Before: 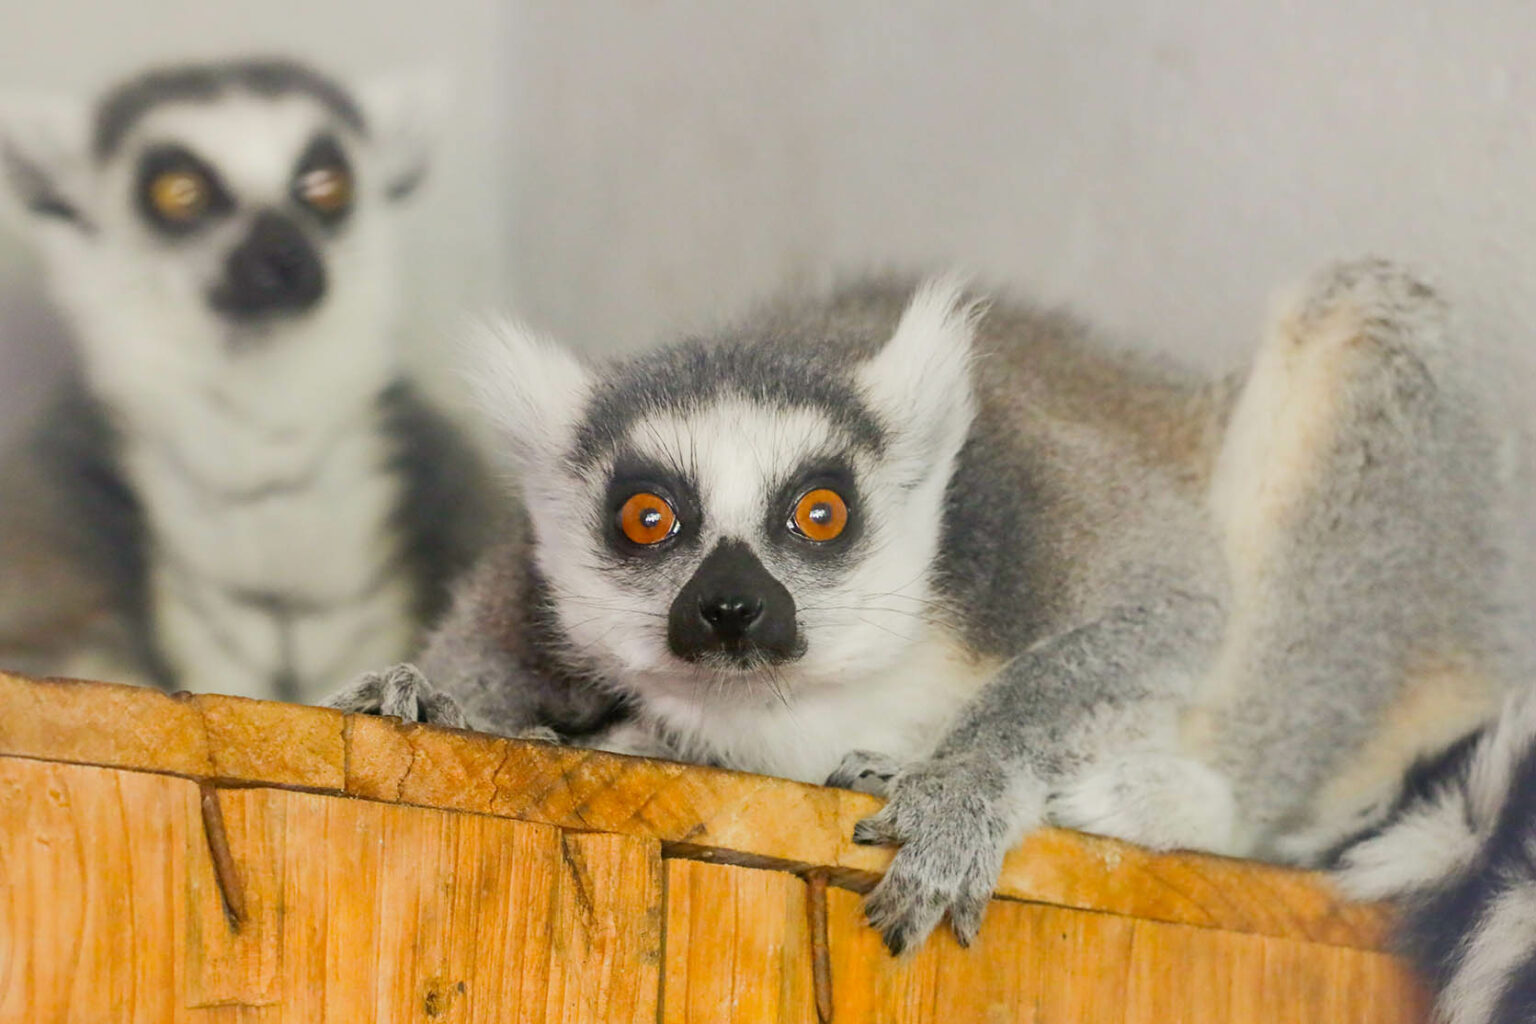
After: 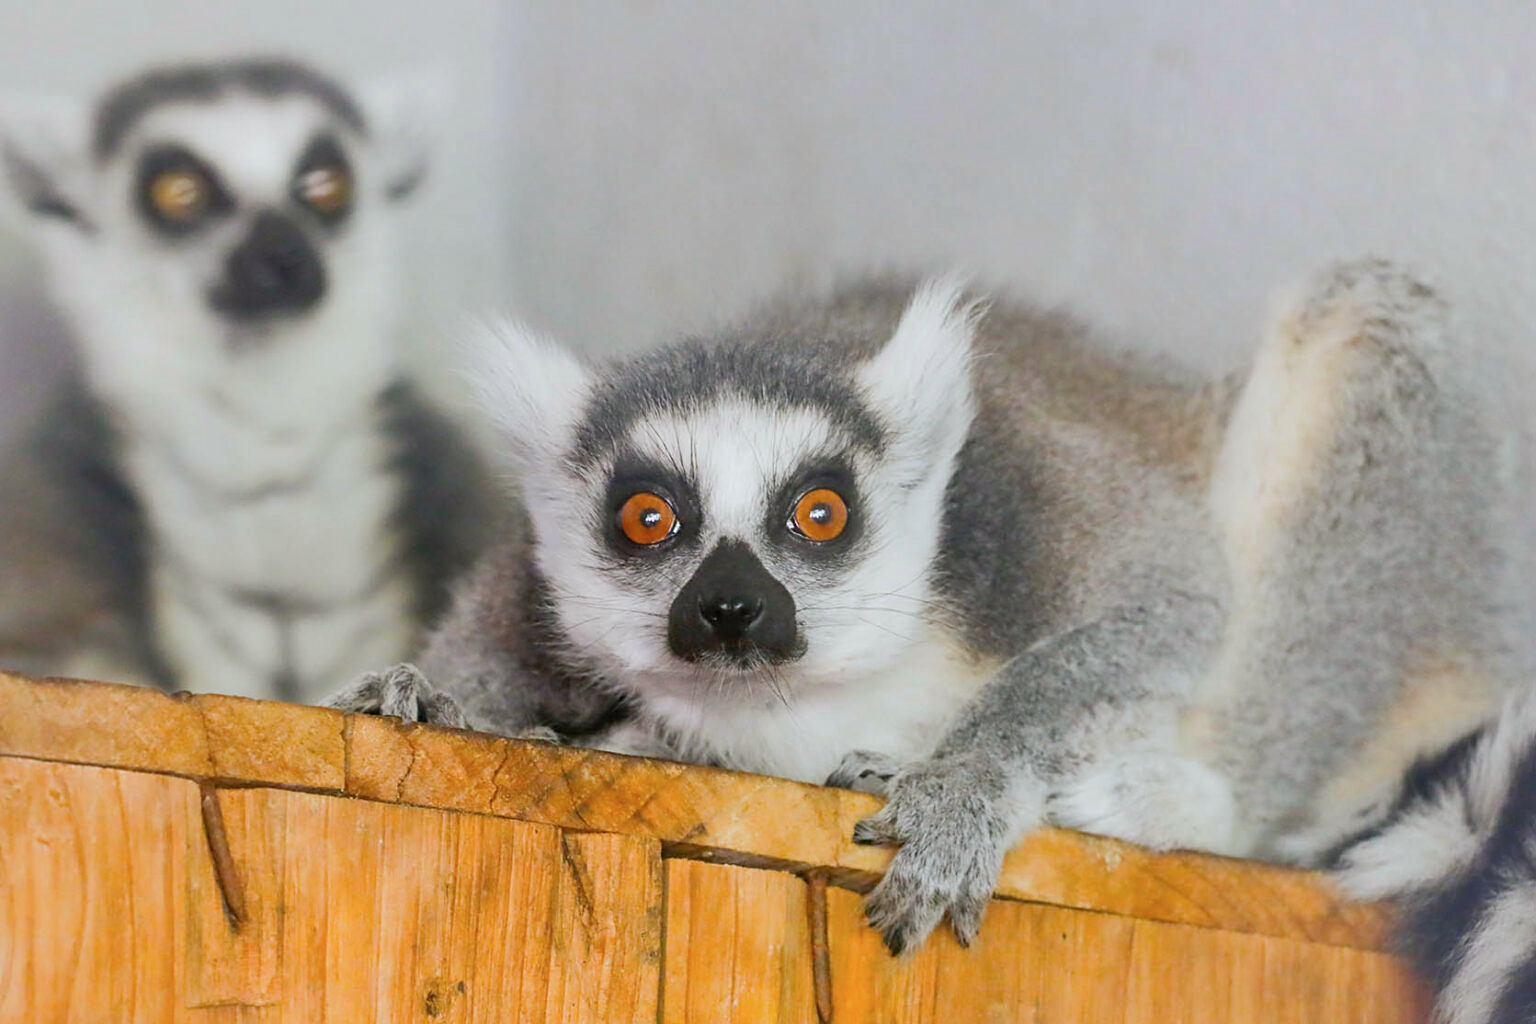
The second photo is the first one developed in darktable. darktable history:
sharpen: amount 0.2
color correction: highlights a* -0.772, highlights b* -8.92
